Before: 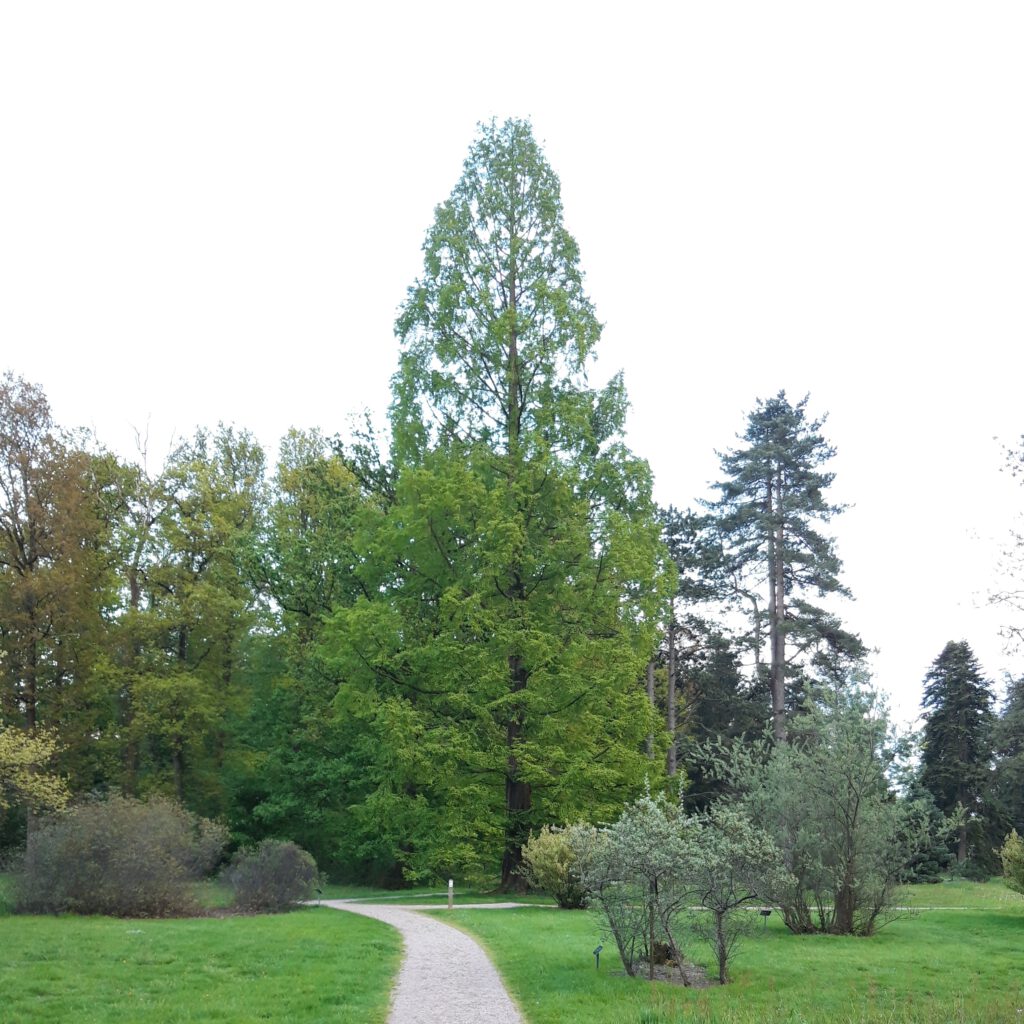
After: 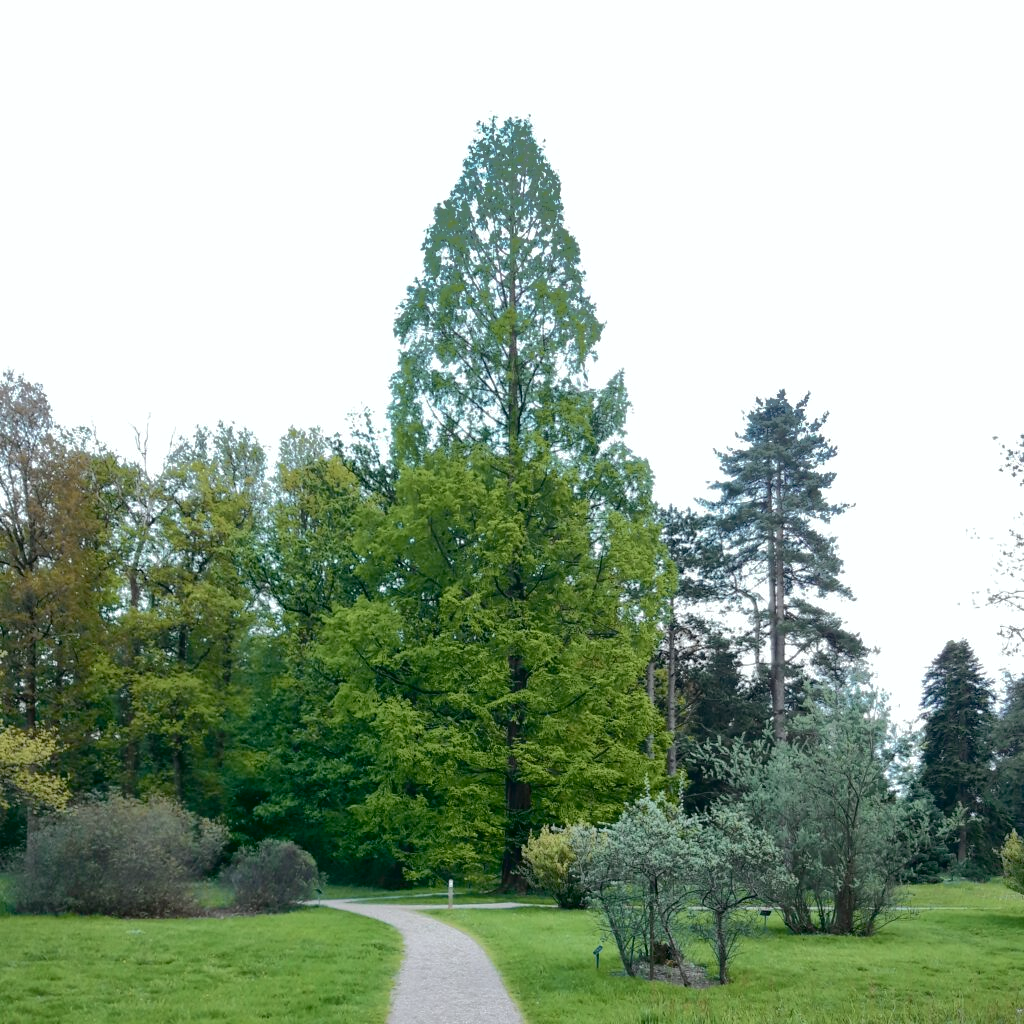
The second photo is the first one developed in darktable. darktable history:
contrast brightness saturation: contrast 0.12, brightness -0.119, saturation 0.196
shadows and highlights: shadows 60.93, highlights -60.09
tone curve: curves: ch0 [(0, 0) (0.081, 0.044) (0.185, 0.145) (0.283, 0.273) (0.405, 0.449) (0.495, 0.554) (0.686, 0.743) (0.826, 0.853) (0.978, 0.988)]; ch1 [(0, 0) (0.147, 0.166) (0.321, 0.362) (0.371, 0.402) (0.423, 0.426) (0.479, 0.472) (0.505, 0.497) (0.521, 0.506) (0.551, 0.546) (0.586, 0.571) (0.625, 0.638) (0.68, 0.715) (1, 1)]; ch2 [(0, 0) (0.346, 0.378) (0.404, 0.427) (0.502, 0.498) (0.531, 0.517) (0.547, 0.526) (0.582, 0.571) (0.629, 0.626) (0.717, 0.678) (1, 1)], color space Lab, independent channels, preserve colors none
